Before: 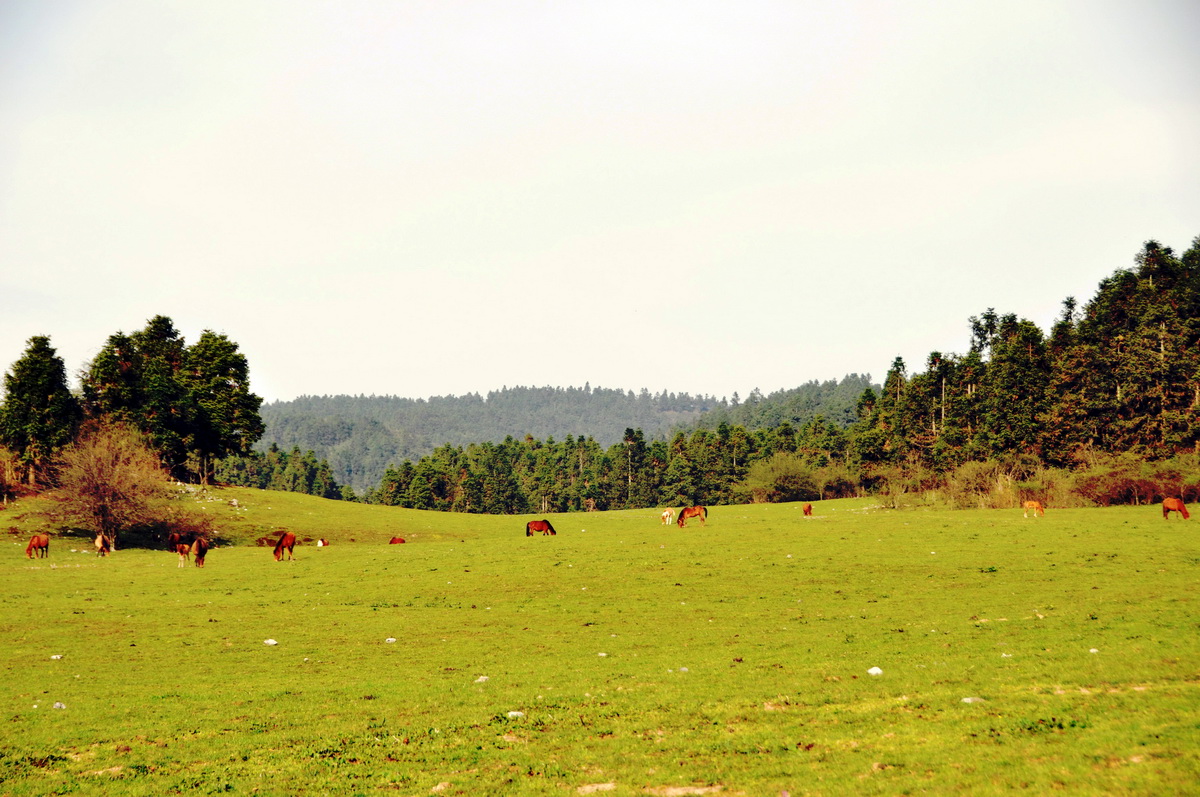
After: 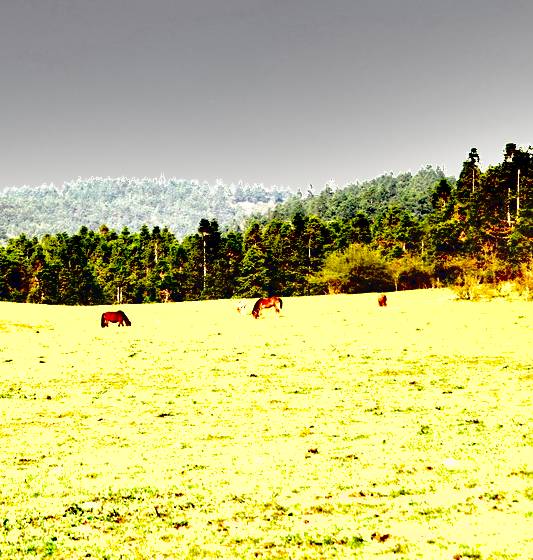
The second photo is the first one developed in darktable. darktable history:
crop: left 35.432%, top 26.233%, right 20.145%, bottom 3.432%
exposure: black level correction 0, exposure 1.625 EV, compensate exposure bias true, compensate highlight preservation false
shadows and highlights: shadows 43.71, white point adjustment -1.46, soften with gaussian
